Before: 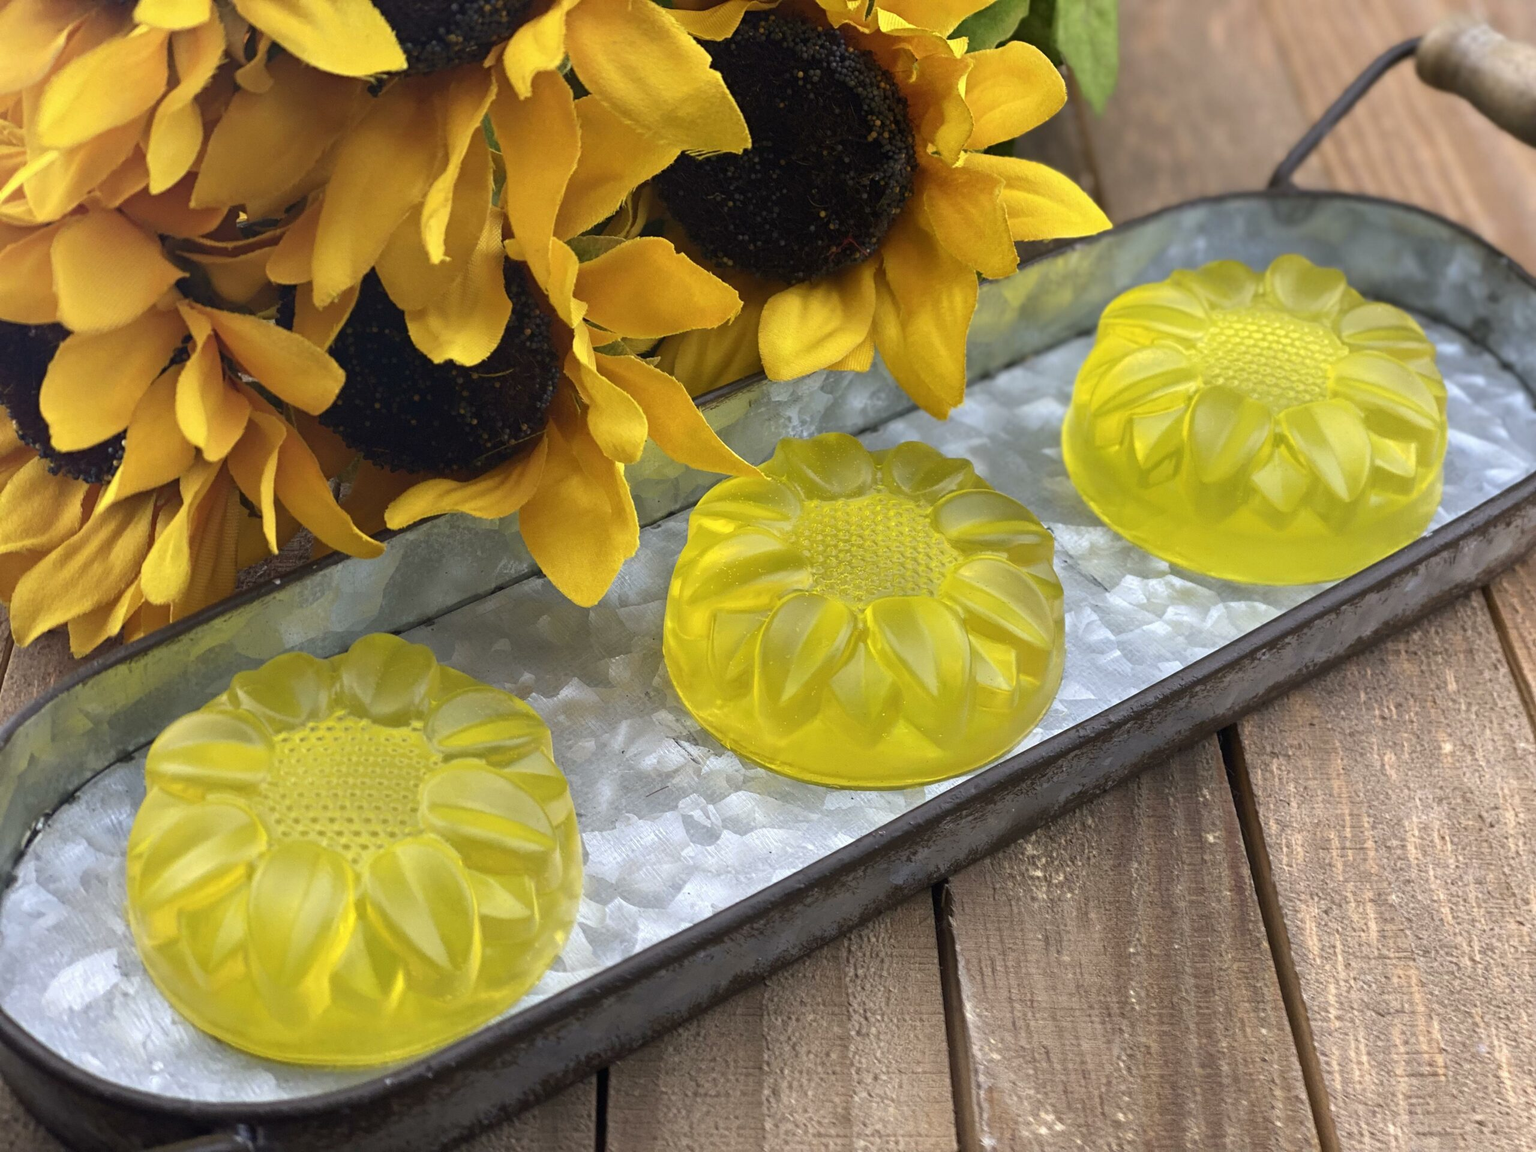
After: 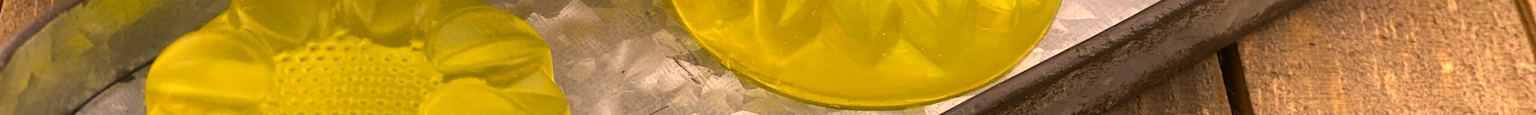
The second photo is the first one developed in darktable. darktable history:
shadows and highlights: radius 264.75, soften with gaussian
crop and rotate: top 59.084%, bottom 30.916%
color correction: highlights a* 17.94, highlights b* 35.39, shadows a* 1.48, shadows b* 6.42, saturation 1.01
